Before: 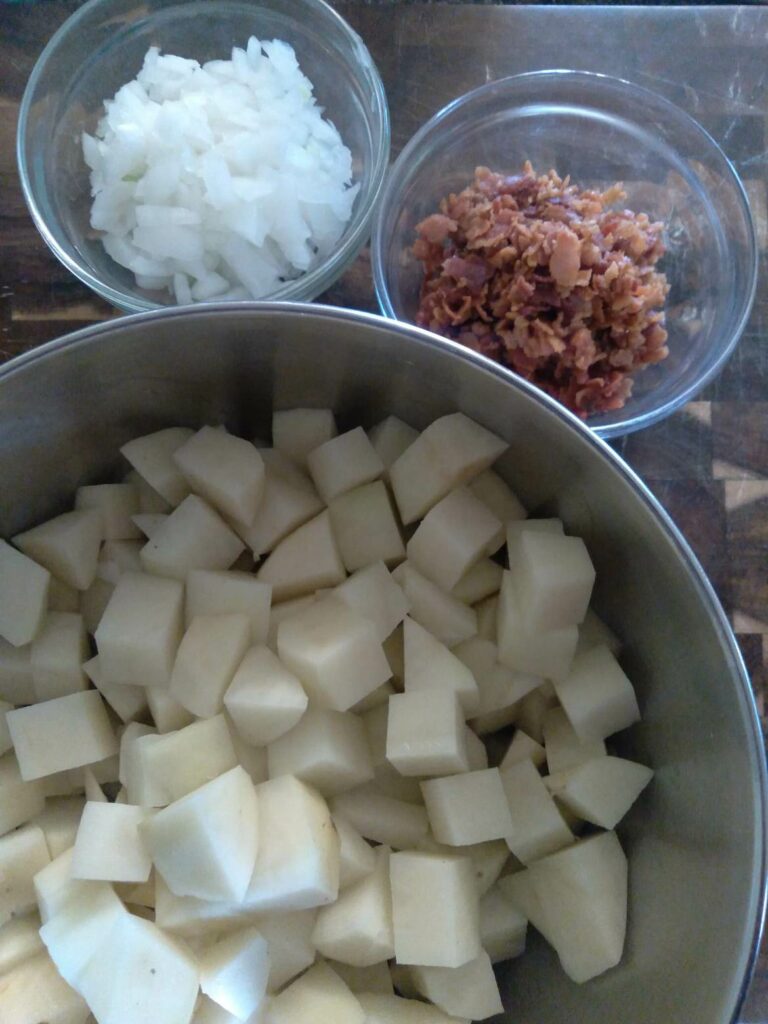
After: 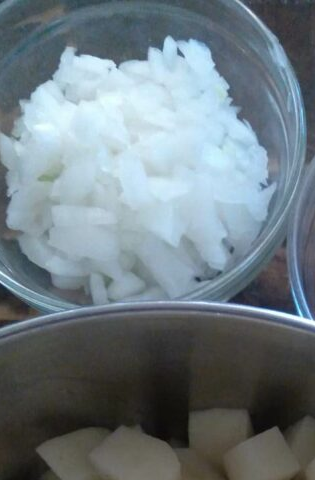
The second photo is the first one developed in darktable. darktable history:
crop and rotate: left 10.994%, top 0.087%, right 47.867%, bottom 53.006%
